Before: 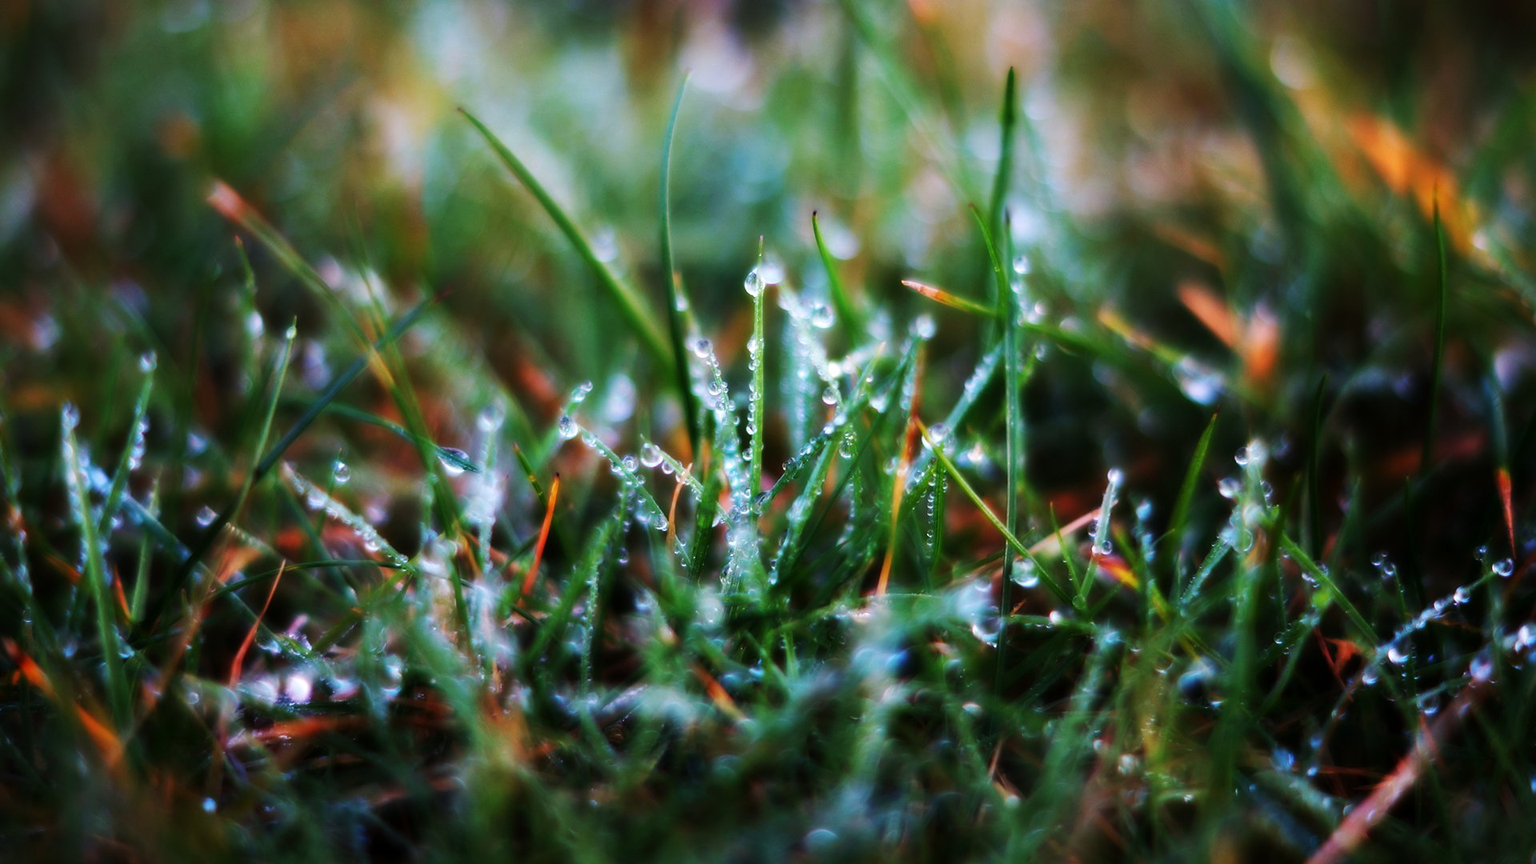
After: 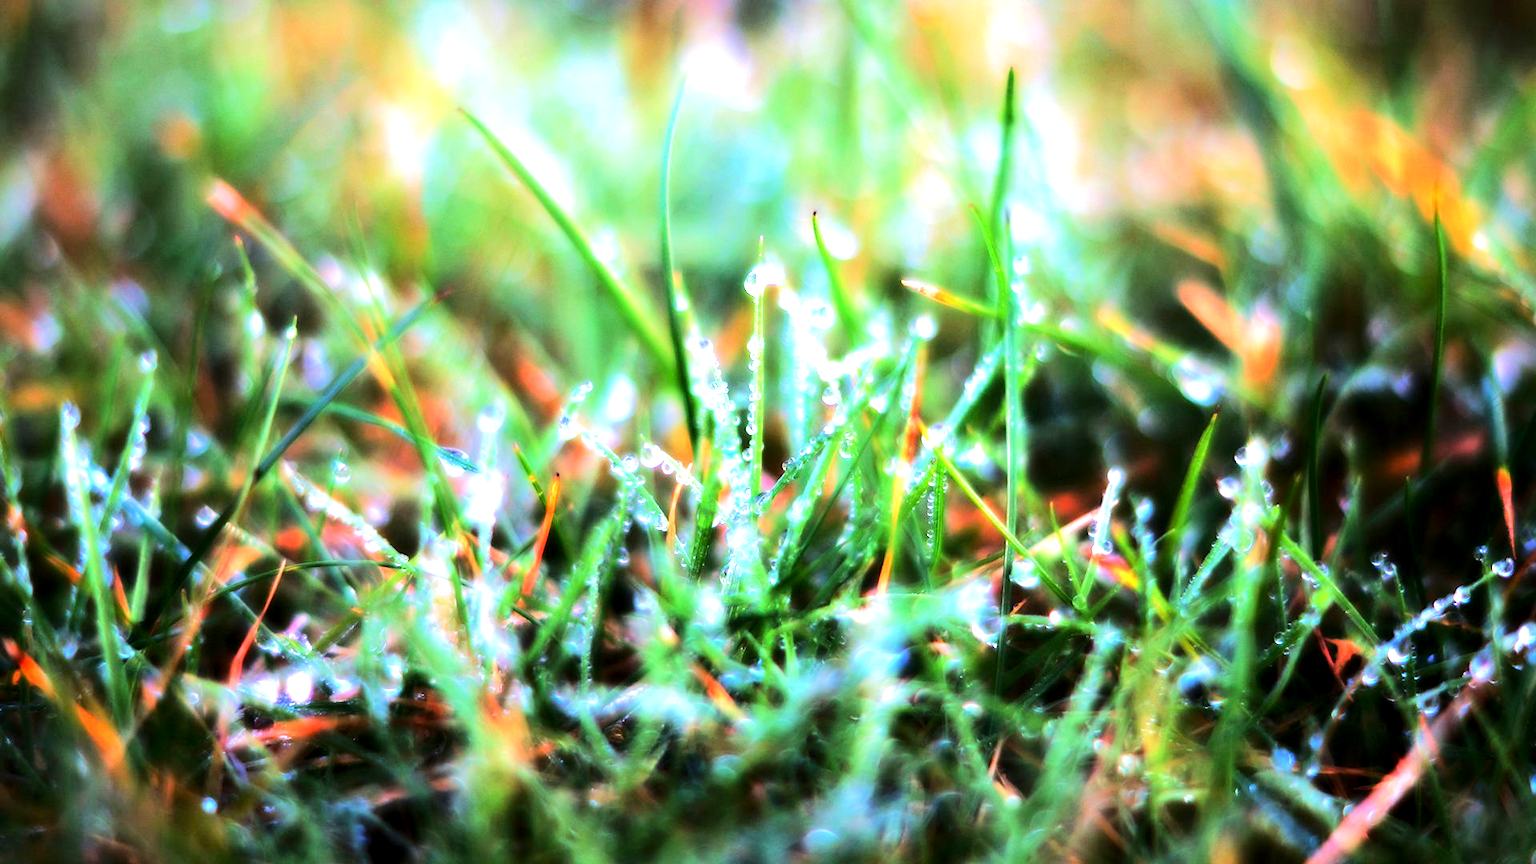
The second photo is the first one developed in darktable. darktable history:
exposure: black level correction 0.002, exposure 1.304 EV, compensate highlight preservation false
tone equalizer: -7 EV 0.16 EV, -6 EV 0.587 EV, -5 EV 1.15 EV, -4 EV 1.33 EV, -3 EV 1.17 EV, -2 EV 0.6 EV, -1 EV 0.146 EV, edges refinement/feathering 500, mask exposure compensation -1.57 EV, preserve details no
